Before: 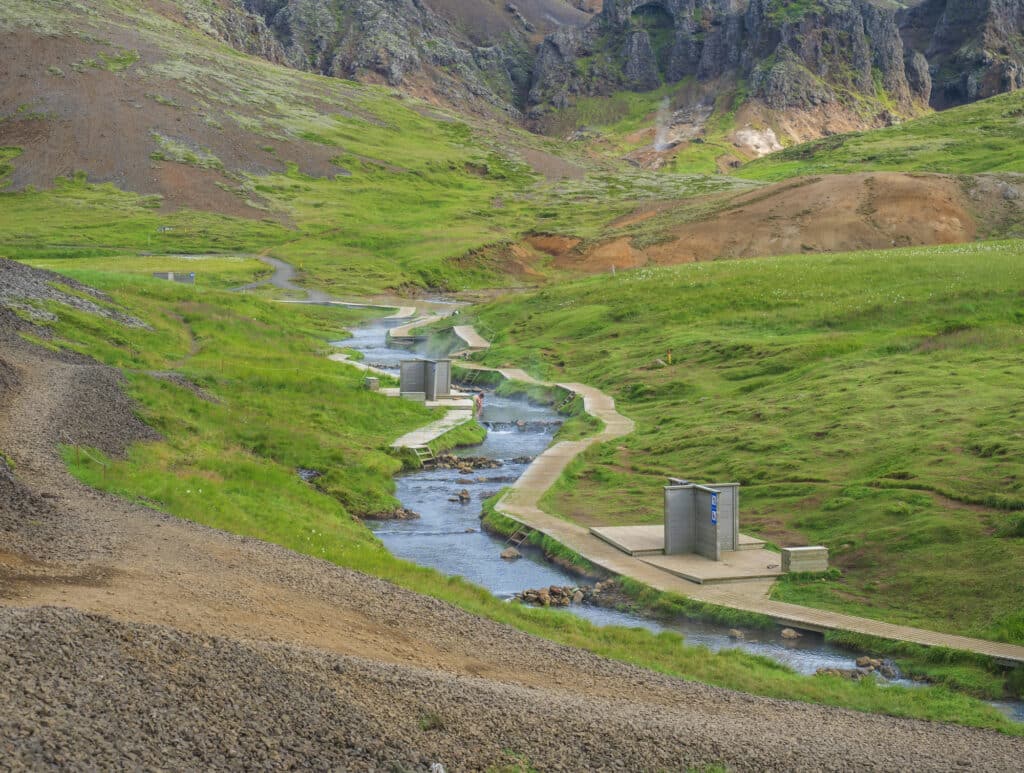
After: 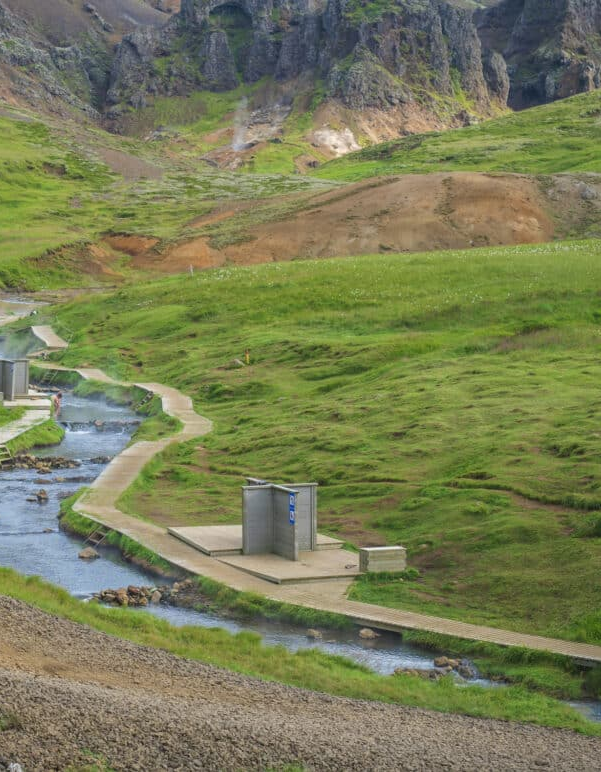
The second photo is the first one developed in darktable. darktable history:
crop: left 41.25%
